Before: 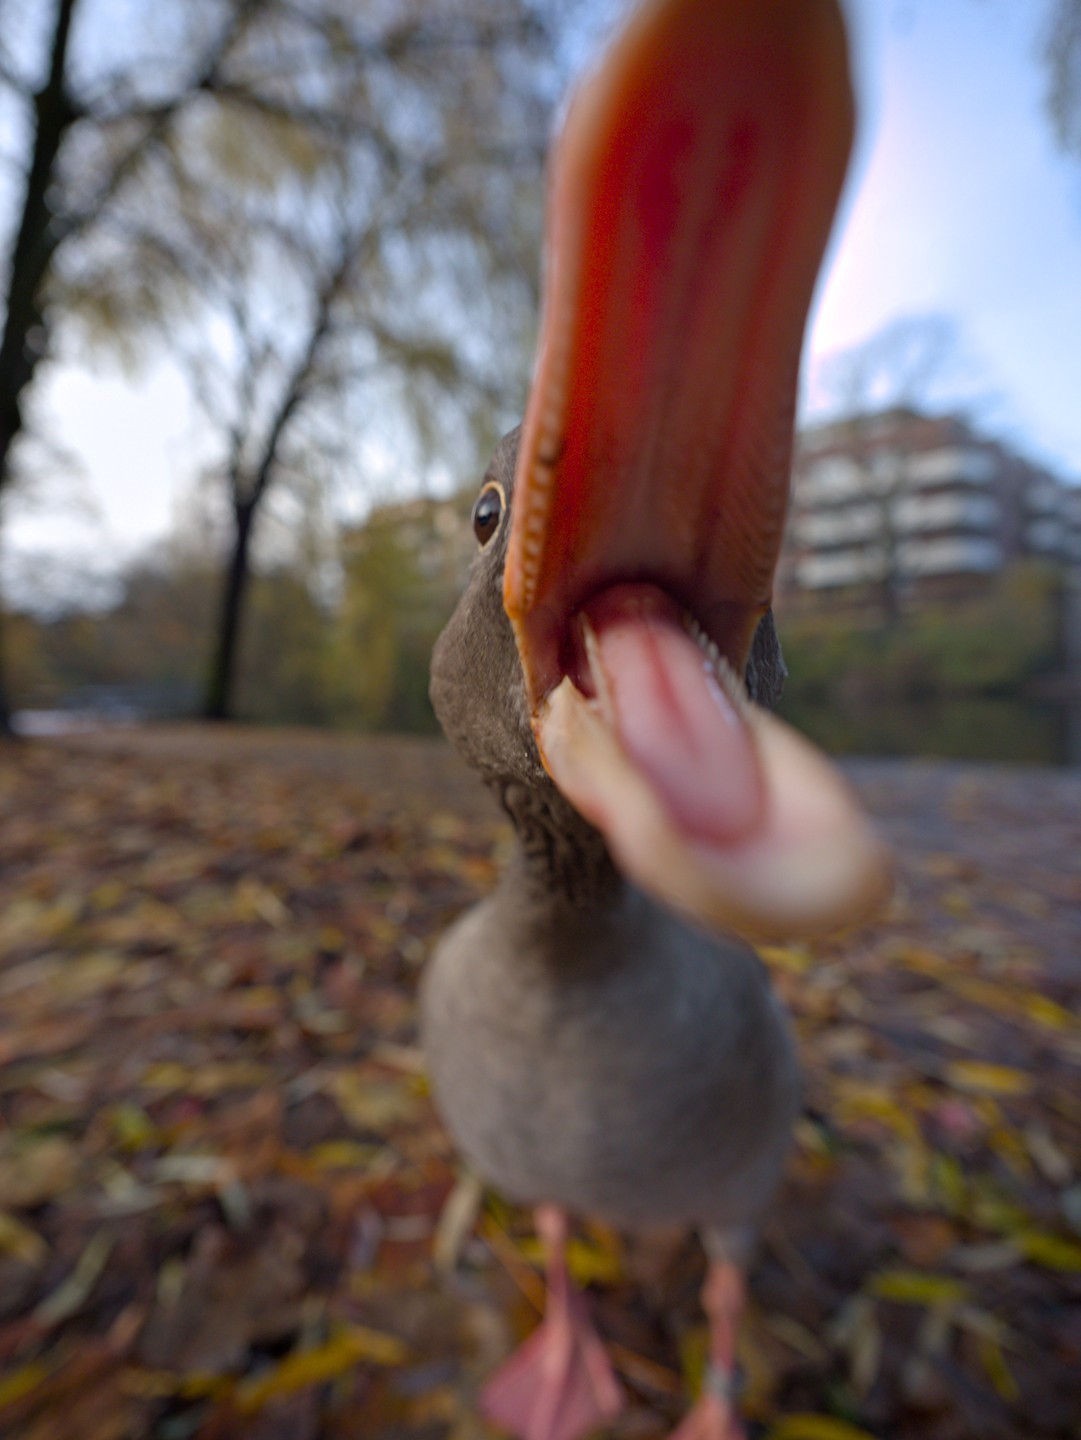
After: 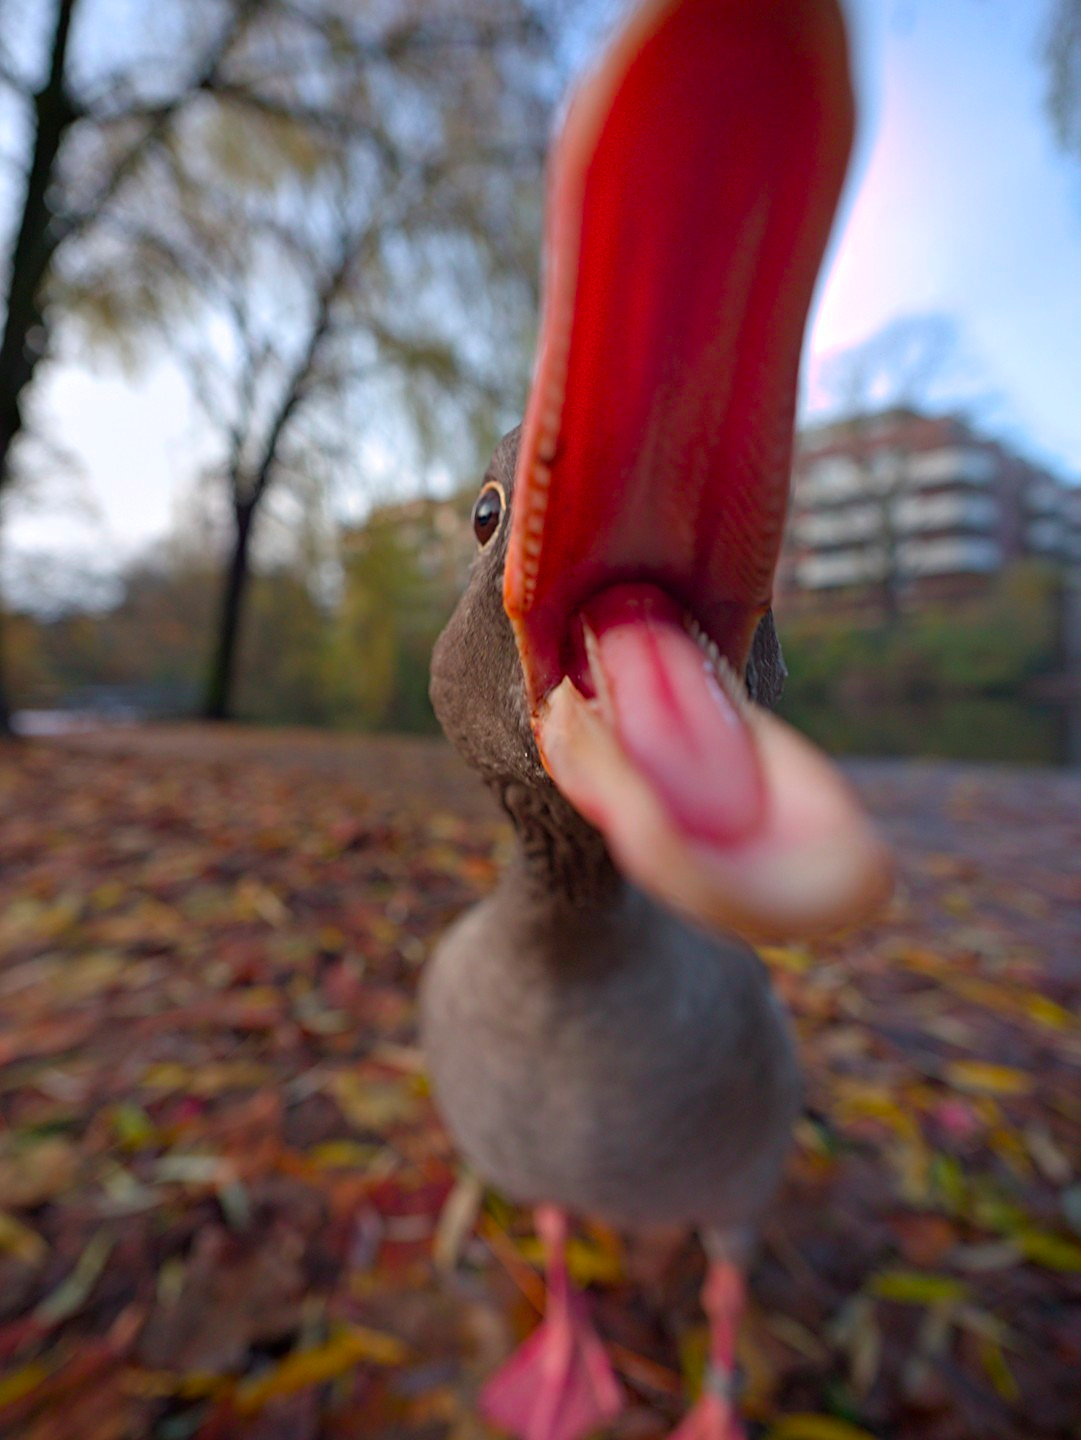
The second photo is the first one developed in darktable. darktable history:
sharpen: on, module defaults
color contrast: green-magenta contrast 1.73, blue-yellow contrast 1.15
